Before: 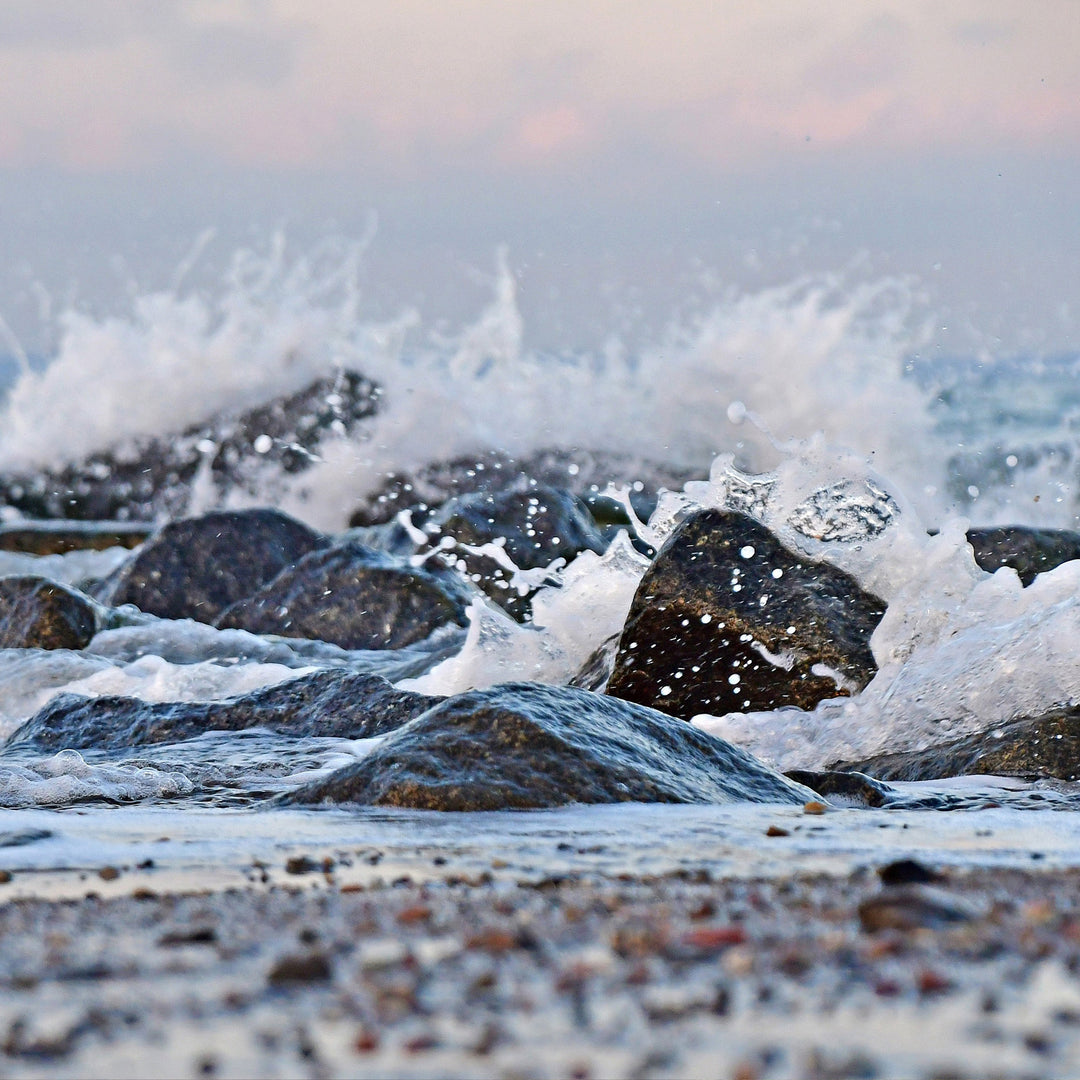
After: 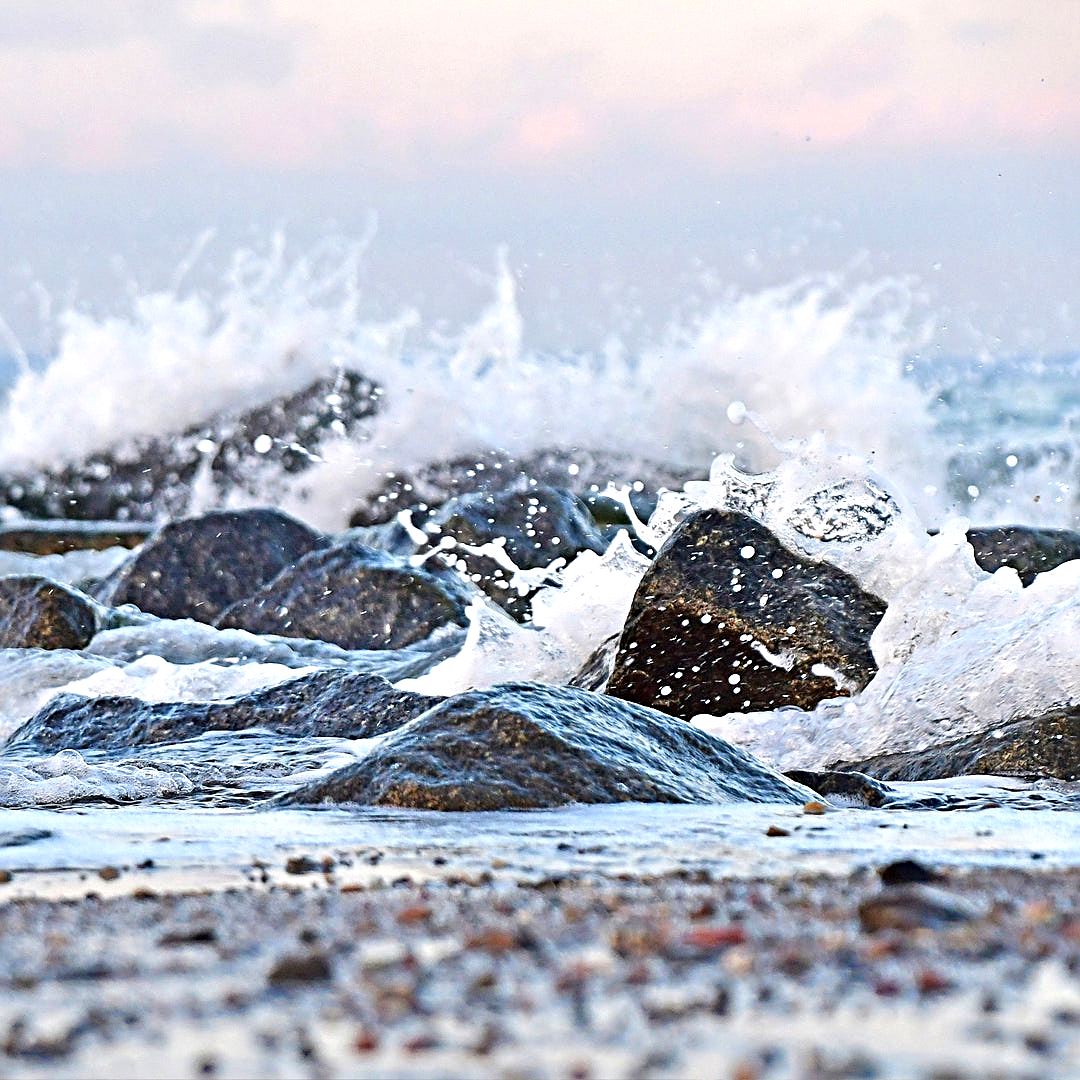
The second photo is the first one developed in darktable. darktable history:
sharpen: radius 2.533, amount 0.628
exposure: exposure 0.565 EV, compensate highlight preservation false
